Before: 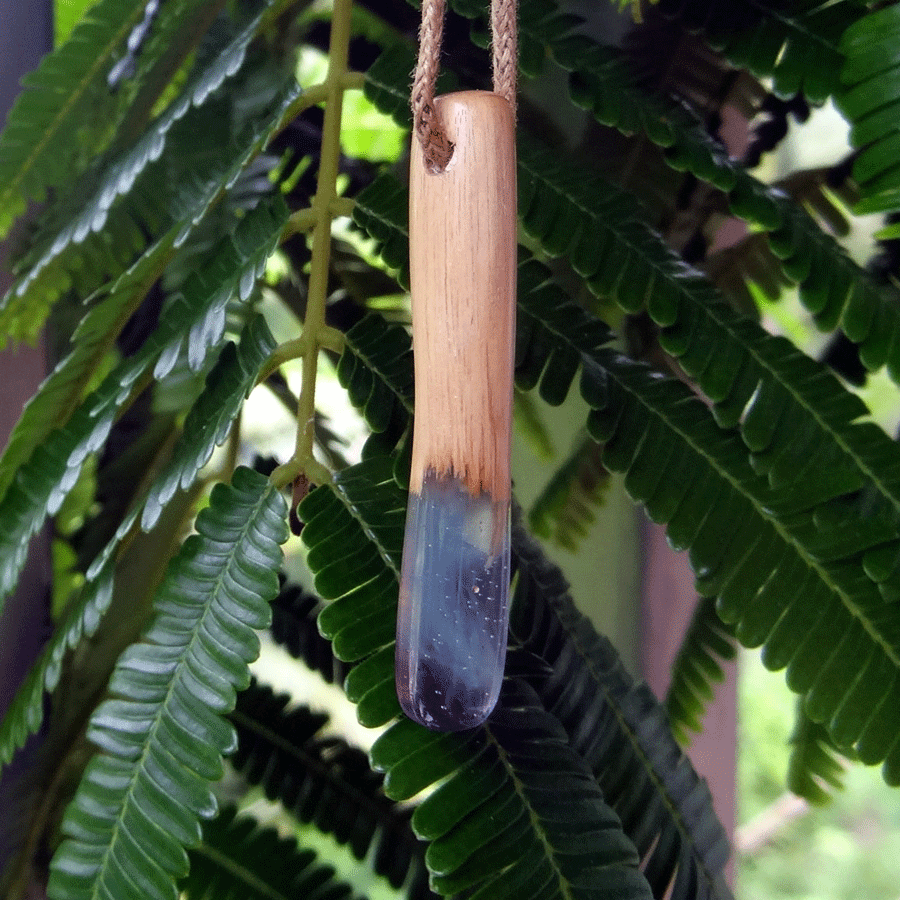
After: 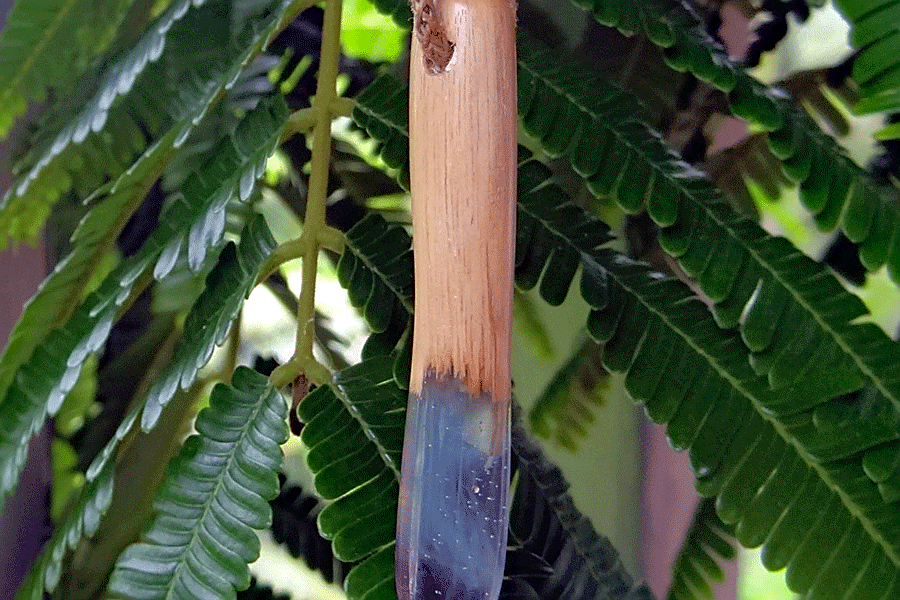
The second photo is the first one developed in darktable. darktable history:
sharpen: on, module defaults
haze removal: compatibility mode true
shadows and highlights: on, module defaults
crop: top 11.148%, bottom 22.178%
